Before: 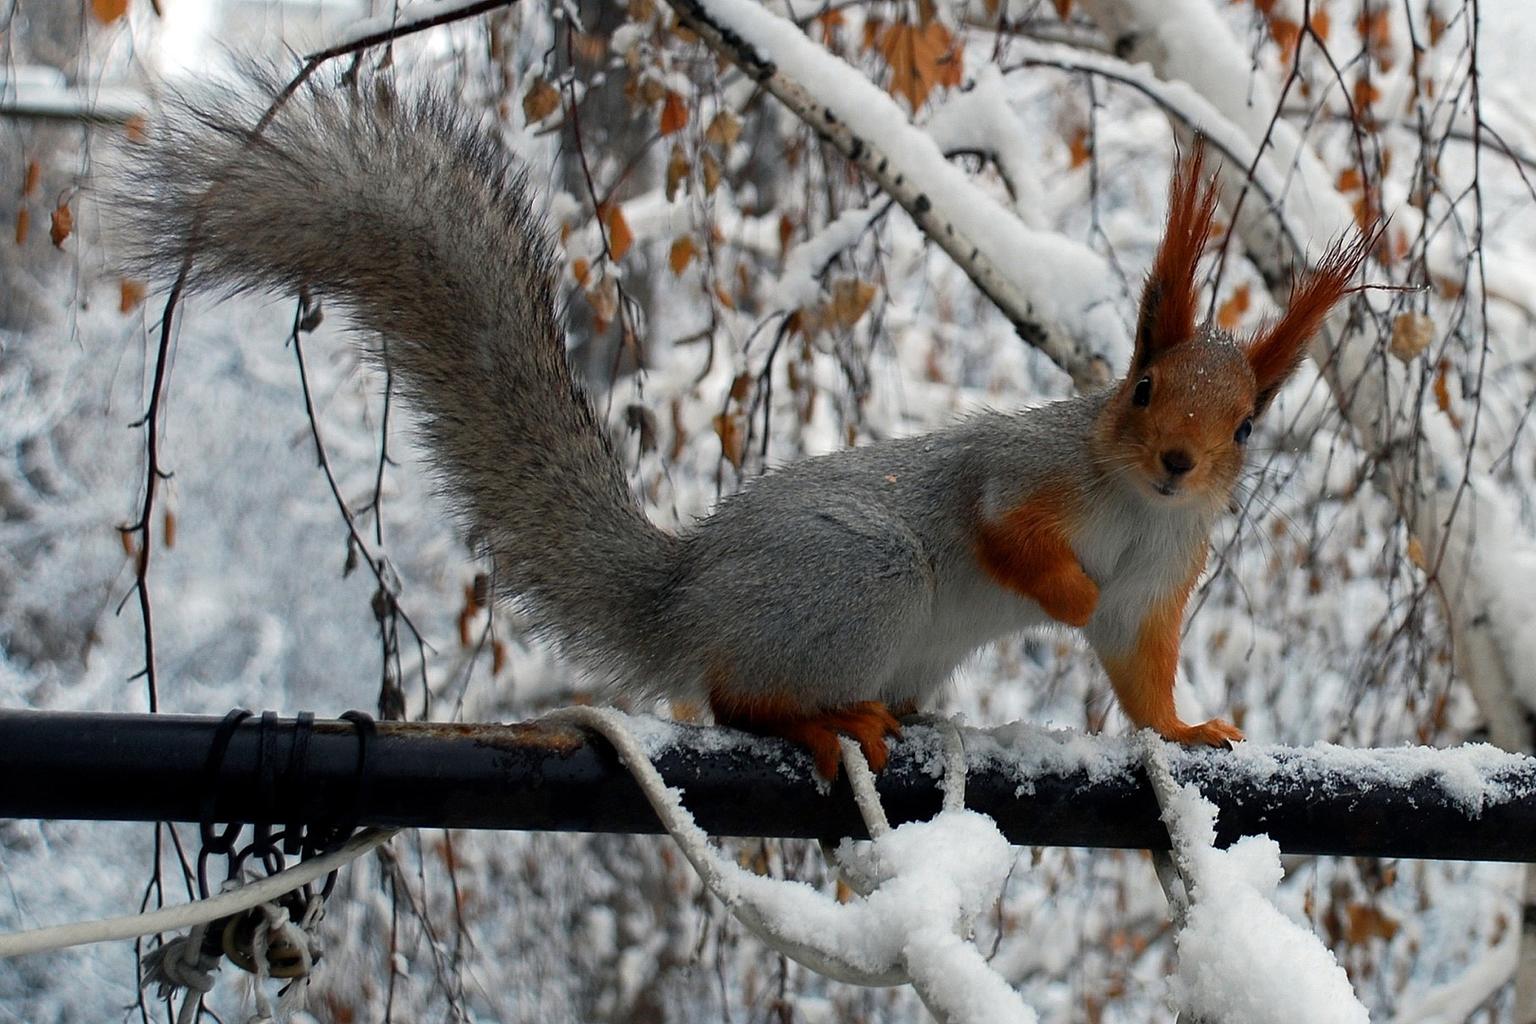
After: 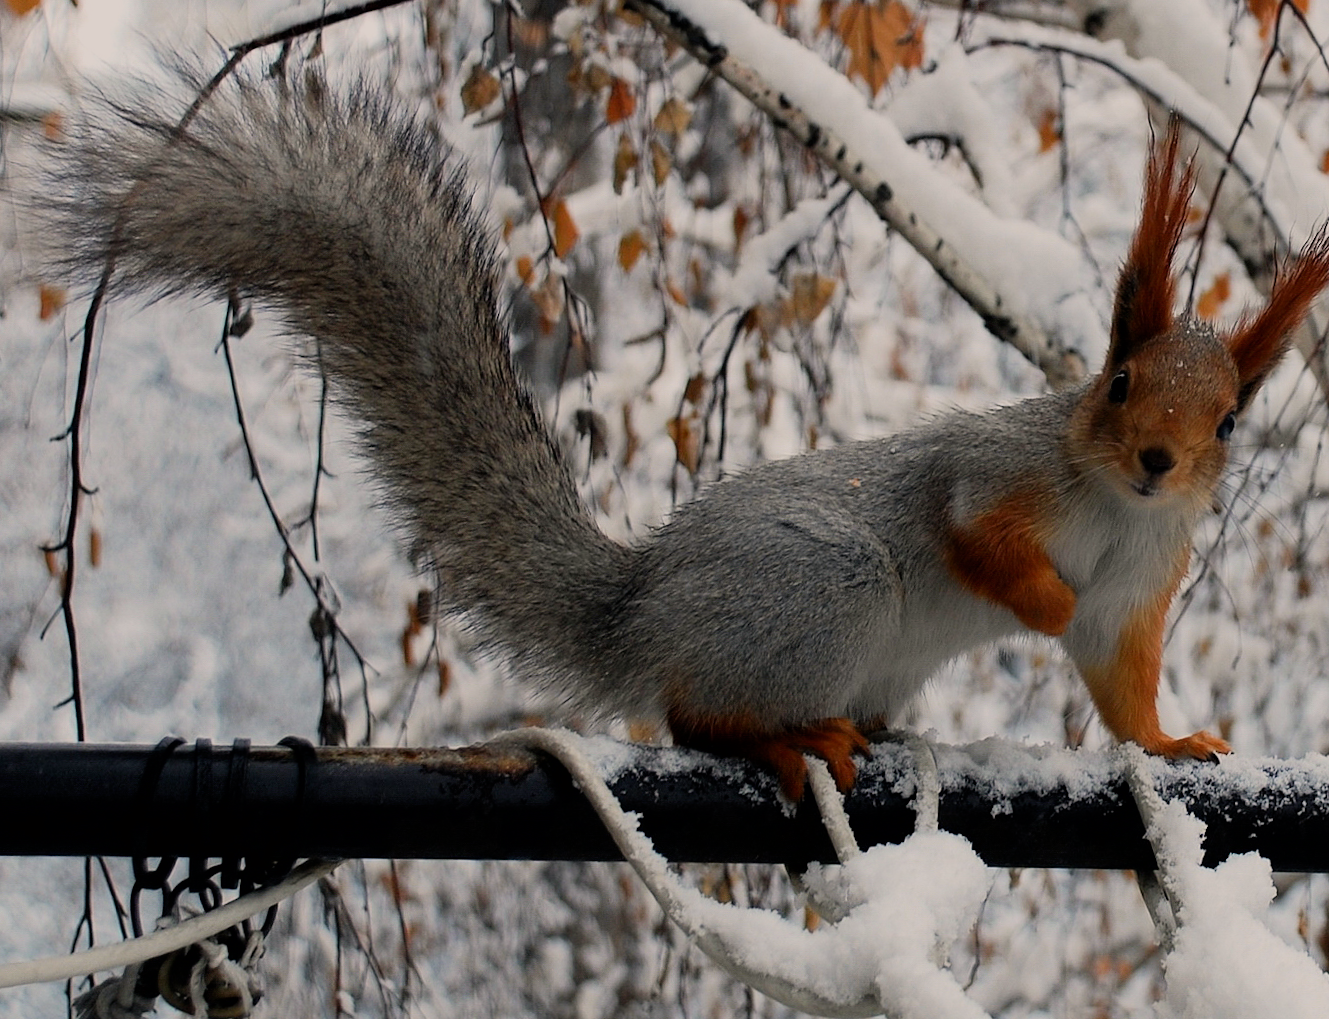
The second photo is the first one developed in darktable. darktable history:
filmic rgb: black relative exposure -16 EV, white relative exposure 6.1 EV, threshold 3 EV, hardness 5.24, enable highlight reconstruction true
color correction: highlights a* 3.93, highlights b* 5.07
crop and rotate: angle 0.884°, left 4.161%, top 0.819%, right 11.883%, bottom 2.58%
